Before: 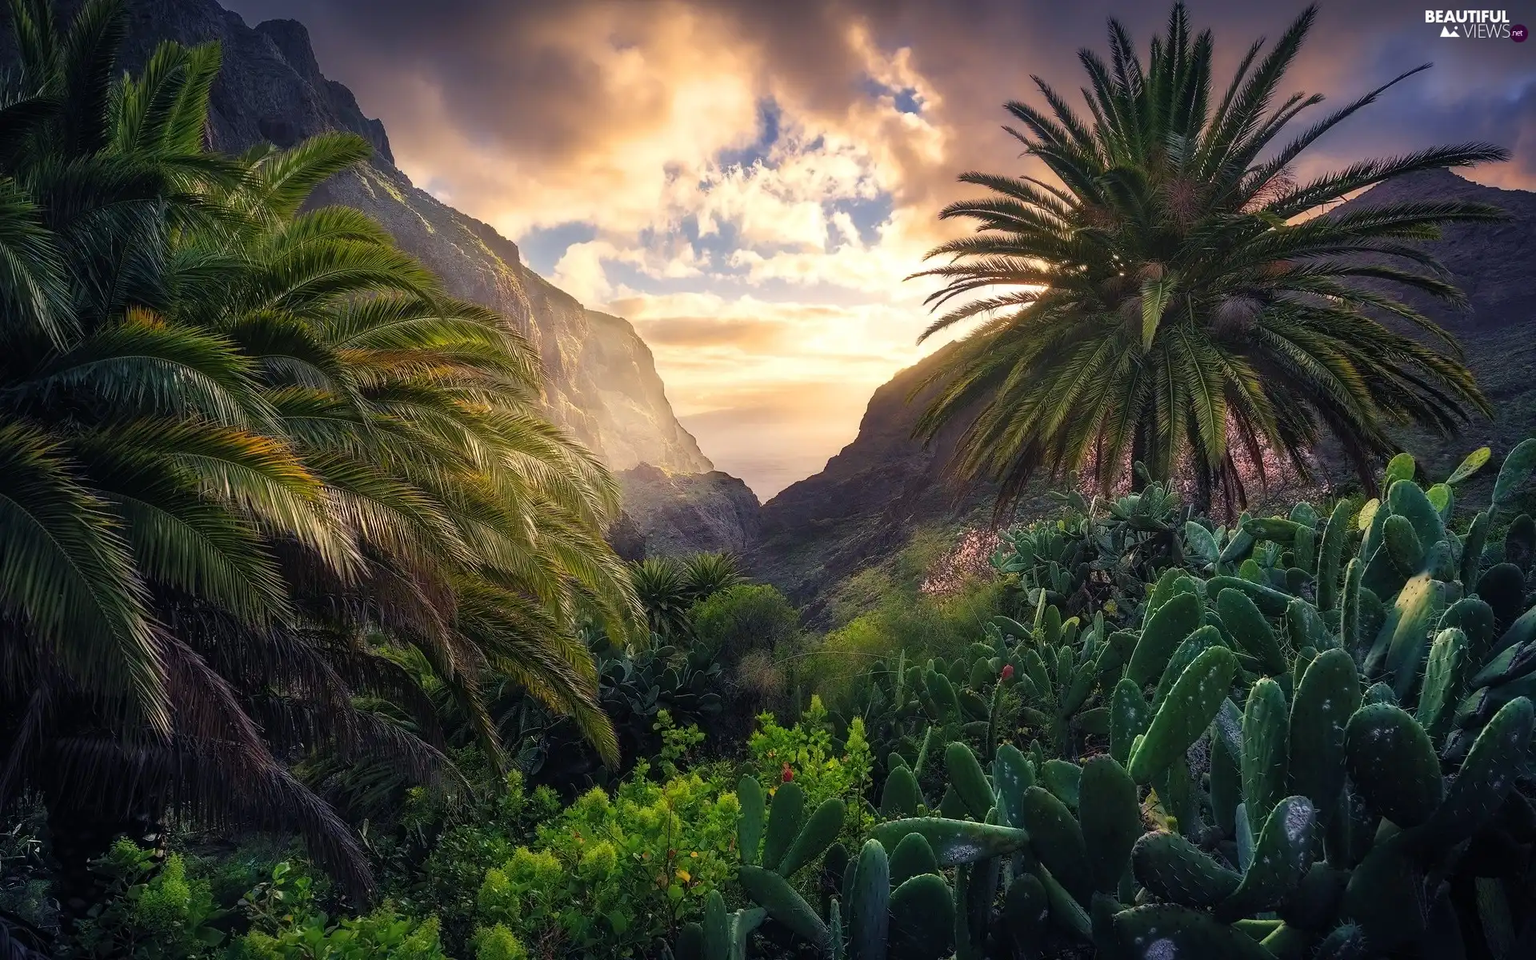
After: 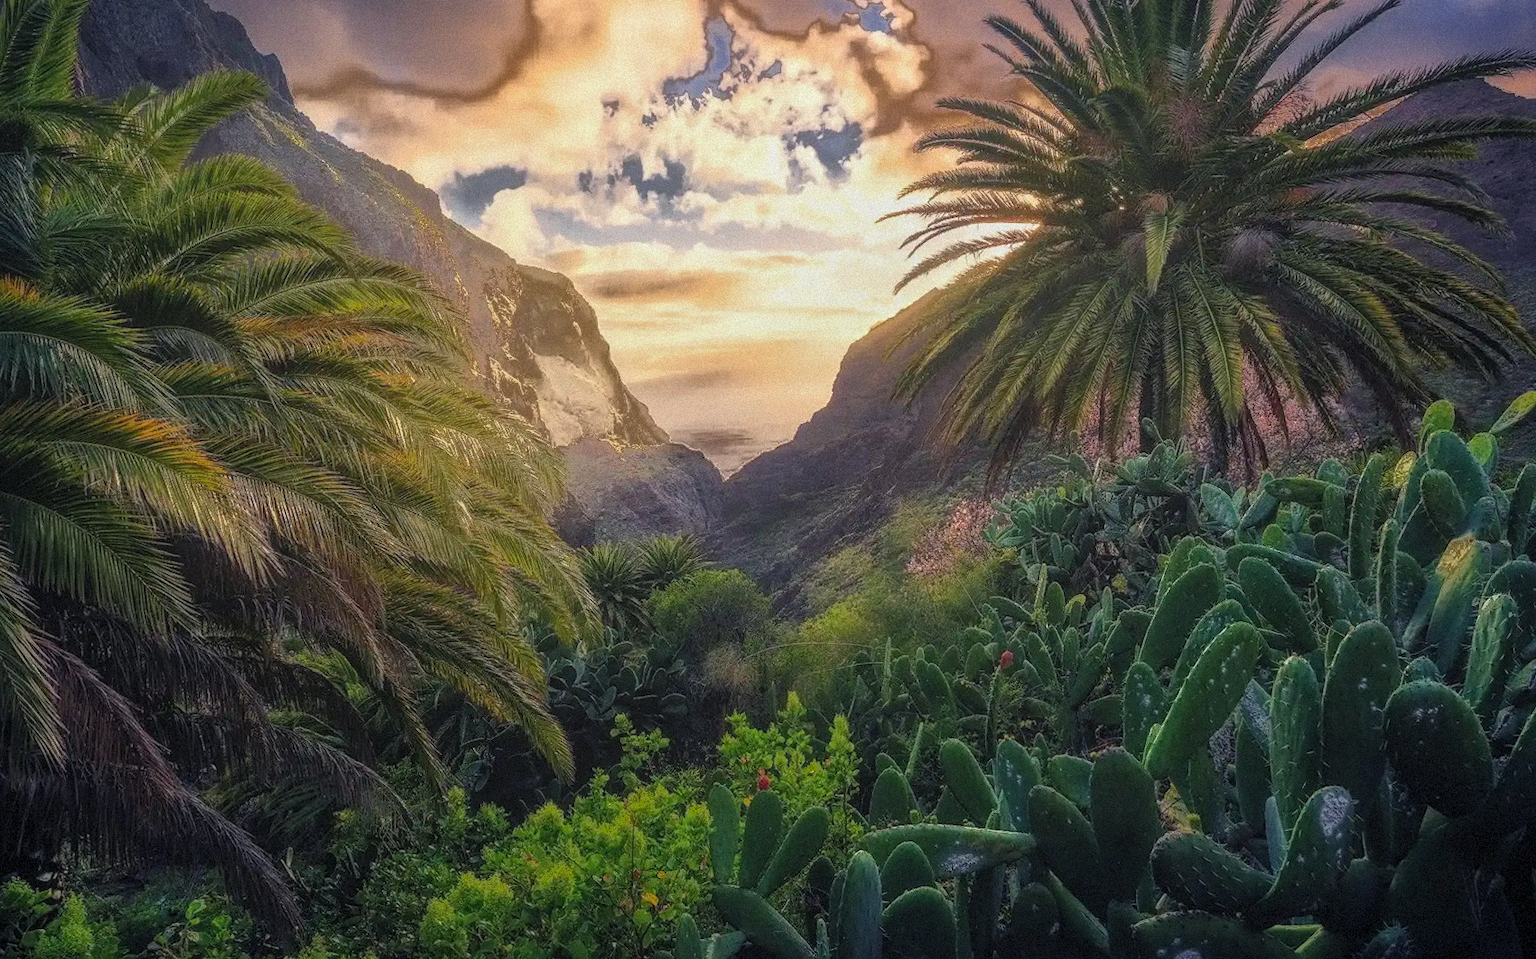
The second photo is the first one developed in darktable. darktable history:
local contrast: highlights 73%, shadows 15%, midtone range 0.197
rotate and perspective: rotation 0.174°, lens shift (vertical) 0.013, lens shift (horizontal) 0.019, shear 0.001, automatic cropping original format, crop left 0.007, crop right 0.991, crop top 0.016, crop bottom 0.997
fill light: exposure -0.73 EV, center 0.69, width 2.2
crop and rotate: angle 1.96°, left 5.673%, top 5.673%
grain: mid-tones bias 0%
color correction: saturation 0.98
